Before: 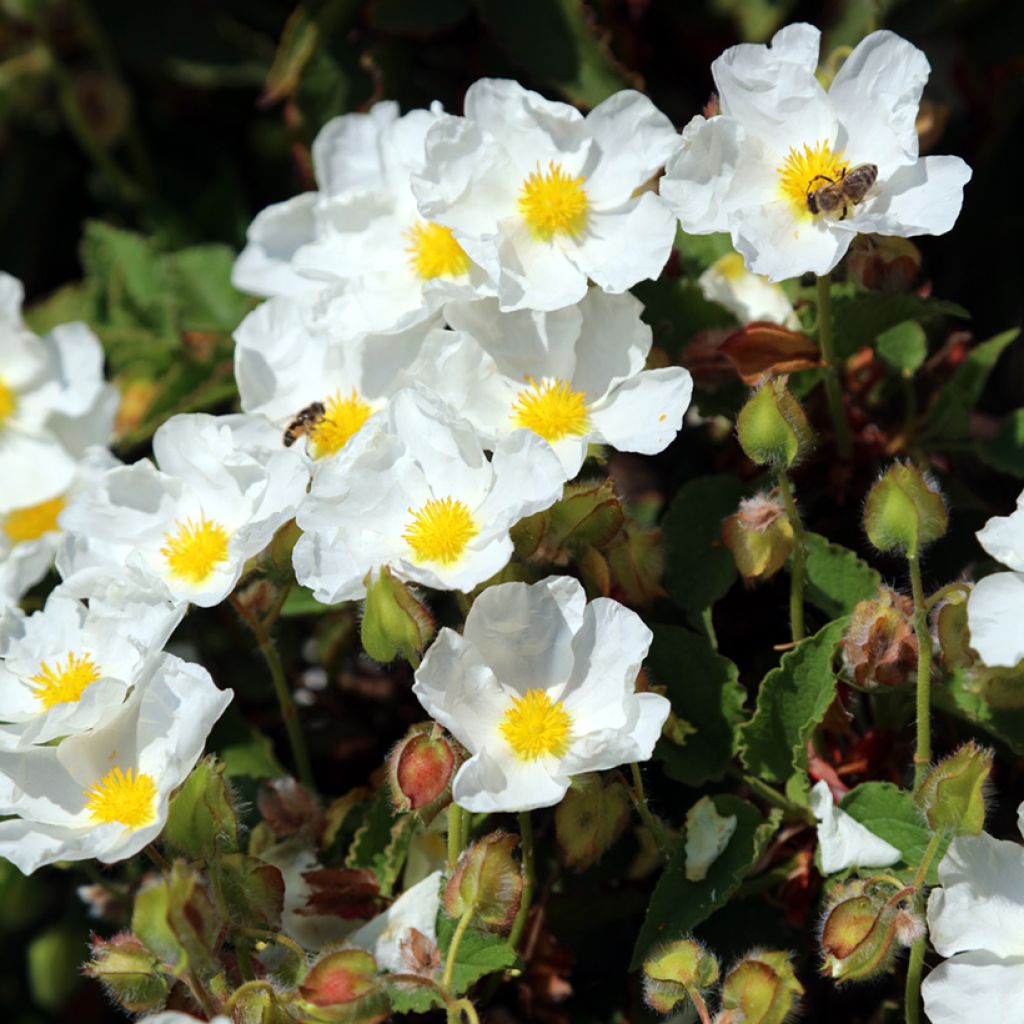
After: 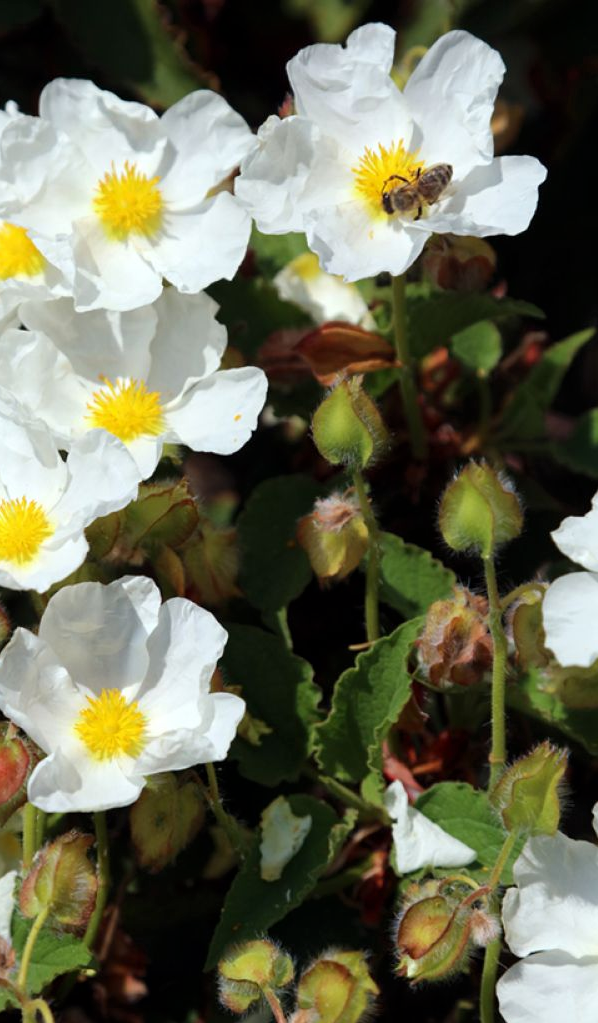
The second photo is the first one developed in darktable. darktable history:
tone equalizer: -8 EV -0.572 EV
crop: left 41.57%
